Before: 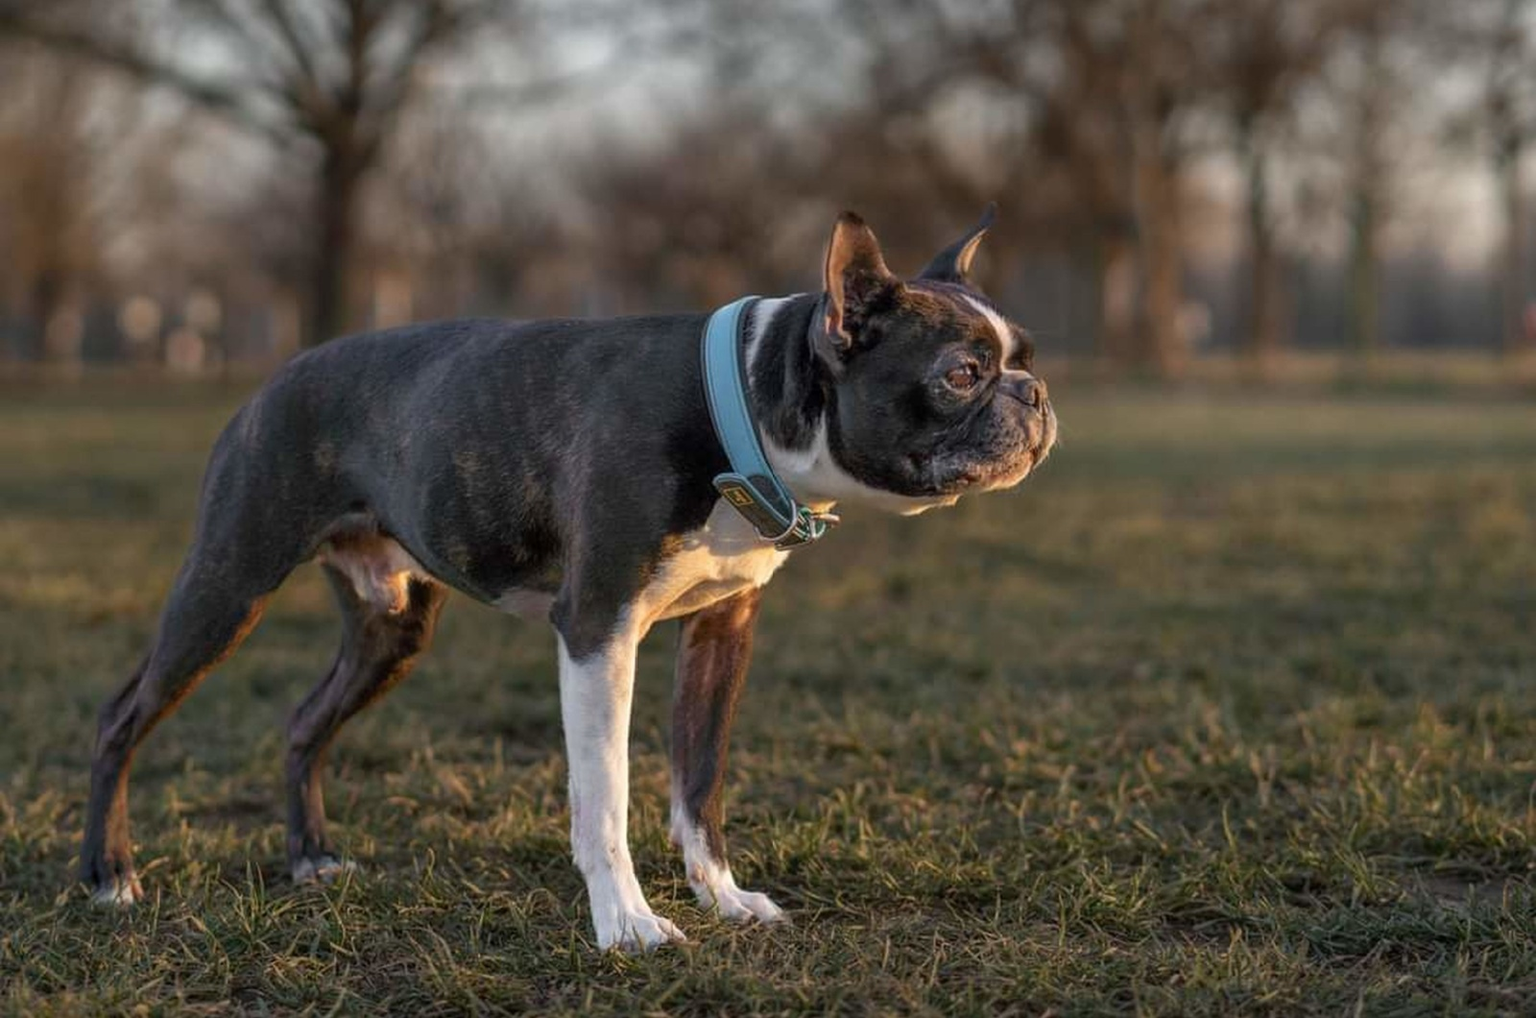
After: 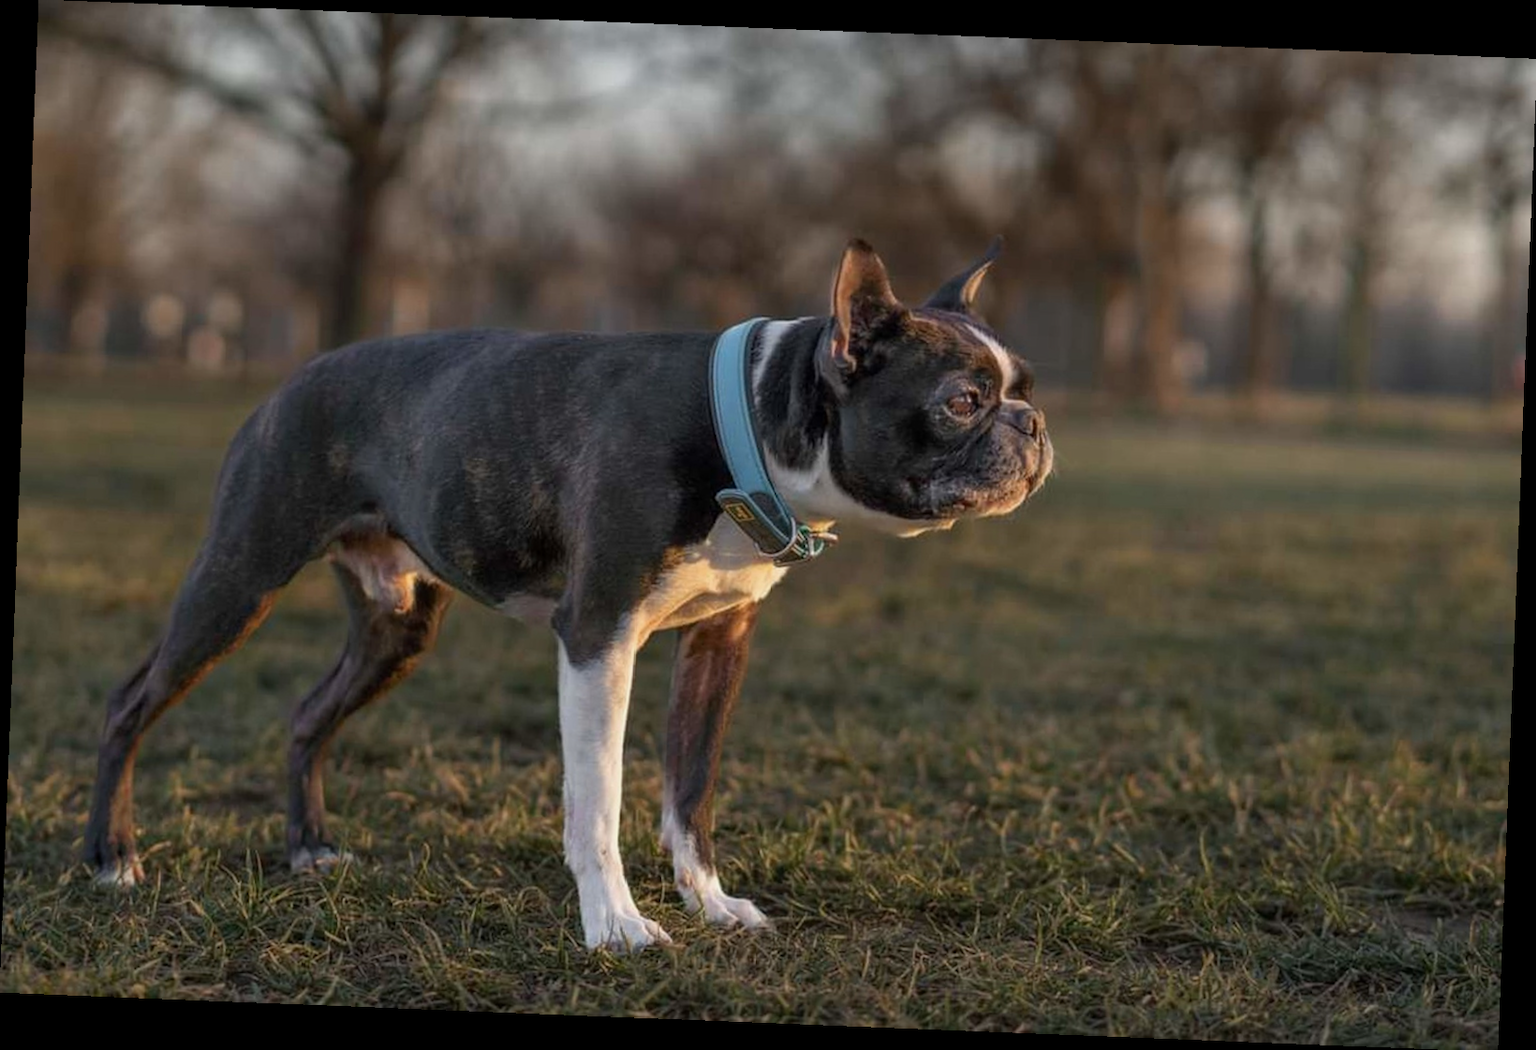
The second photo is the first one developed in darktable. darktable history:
exposure: exposure -0.153 EV, compensate highlight preservation false
rotate and perspective: rotation 2.27°, automatic cropping off
